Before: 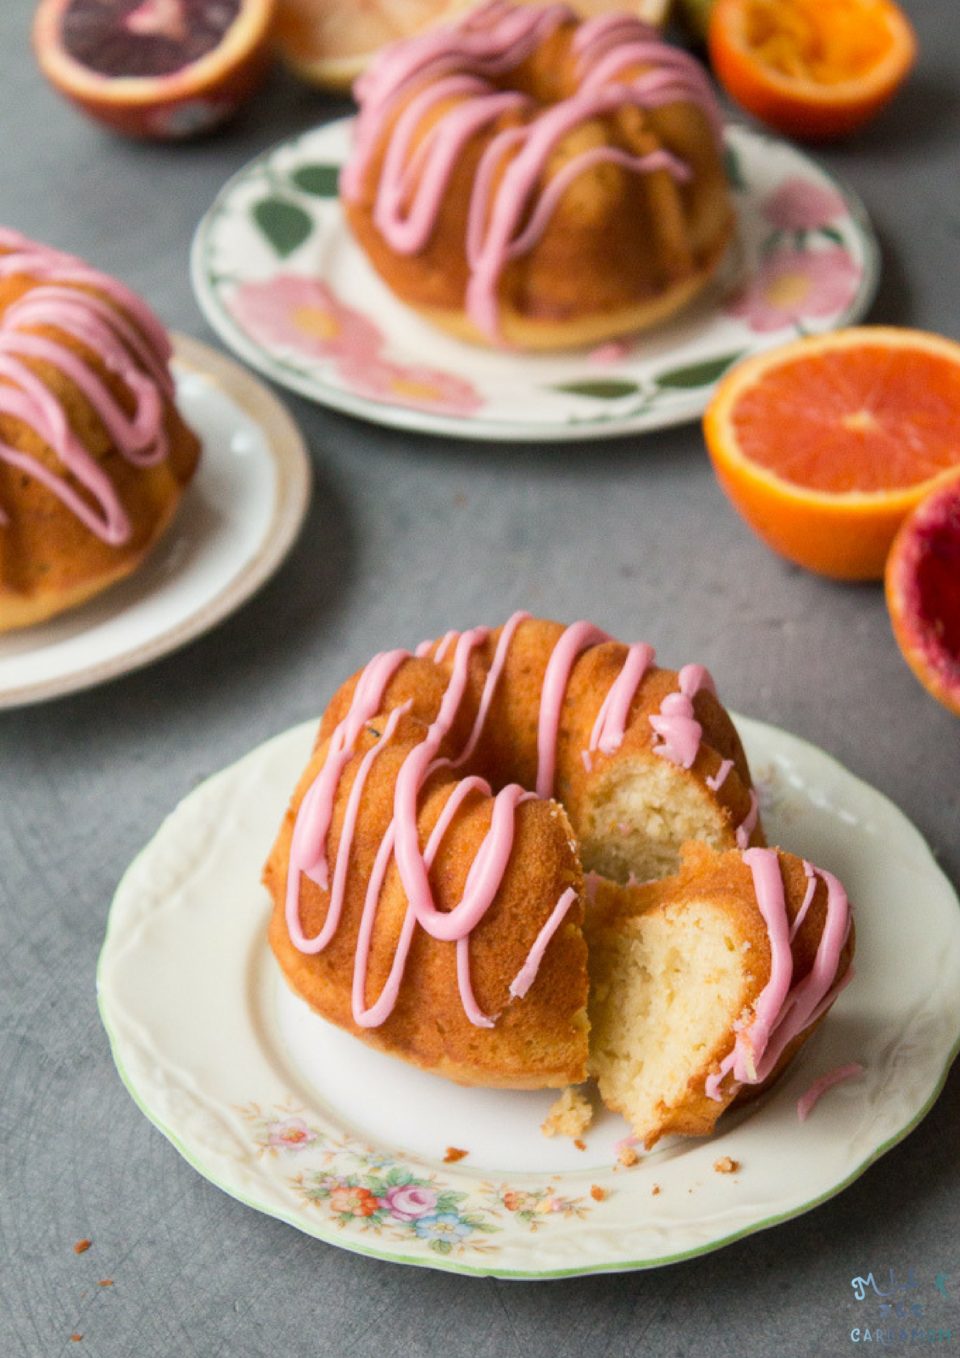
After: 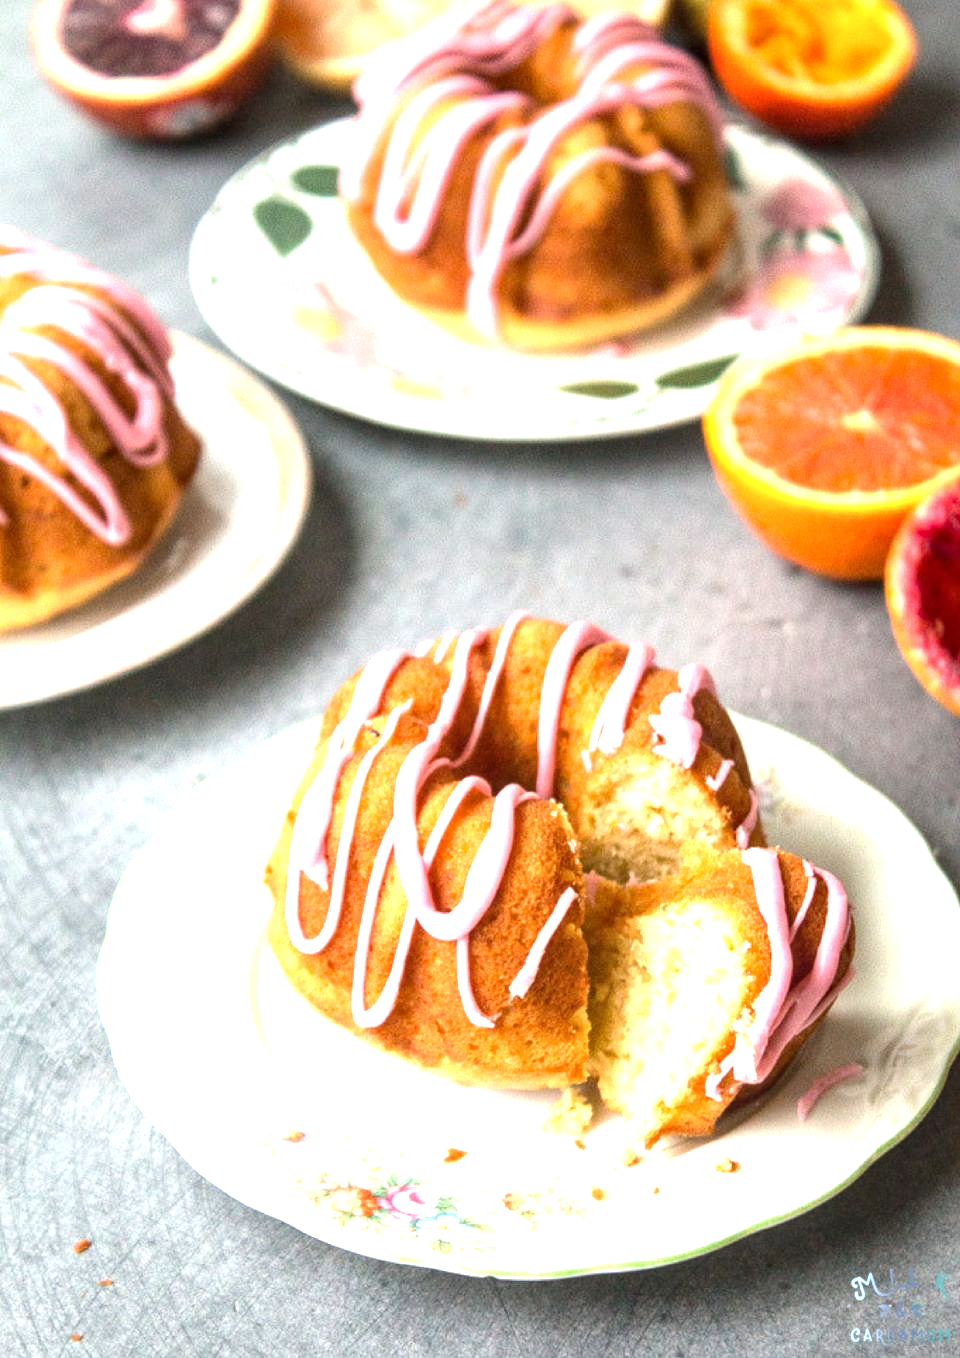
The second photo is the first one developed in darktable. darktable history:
local contrast: detail 130%
tone equalizer: -8 EV -0.417 EV, -7 EV -0.389 EV, -6 EV -0.333 EV, -5 EV -0.222 EV, -3 EV 0.222 EV, -2 EV 0.333 EV, -1 EV 0.389 EV, +0 EV 0.417 EV, edges refinement/feathering 500, mask exposure compensation -1.57 EV, preserve details no
exposure: black level correction 0, exposure 1 EV, compensate exposure bias true, compensate highlight preservation false
